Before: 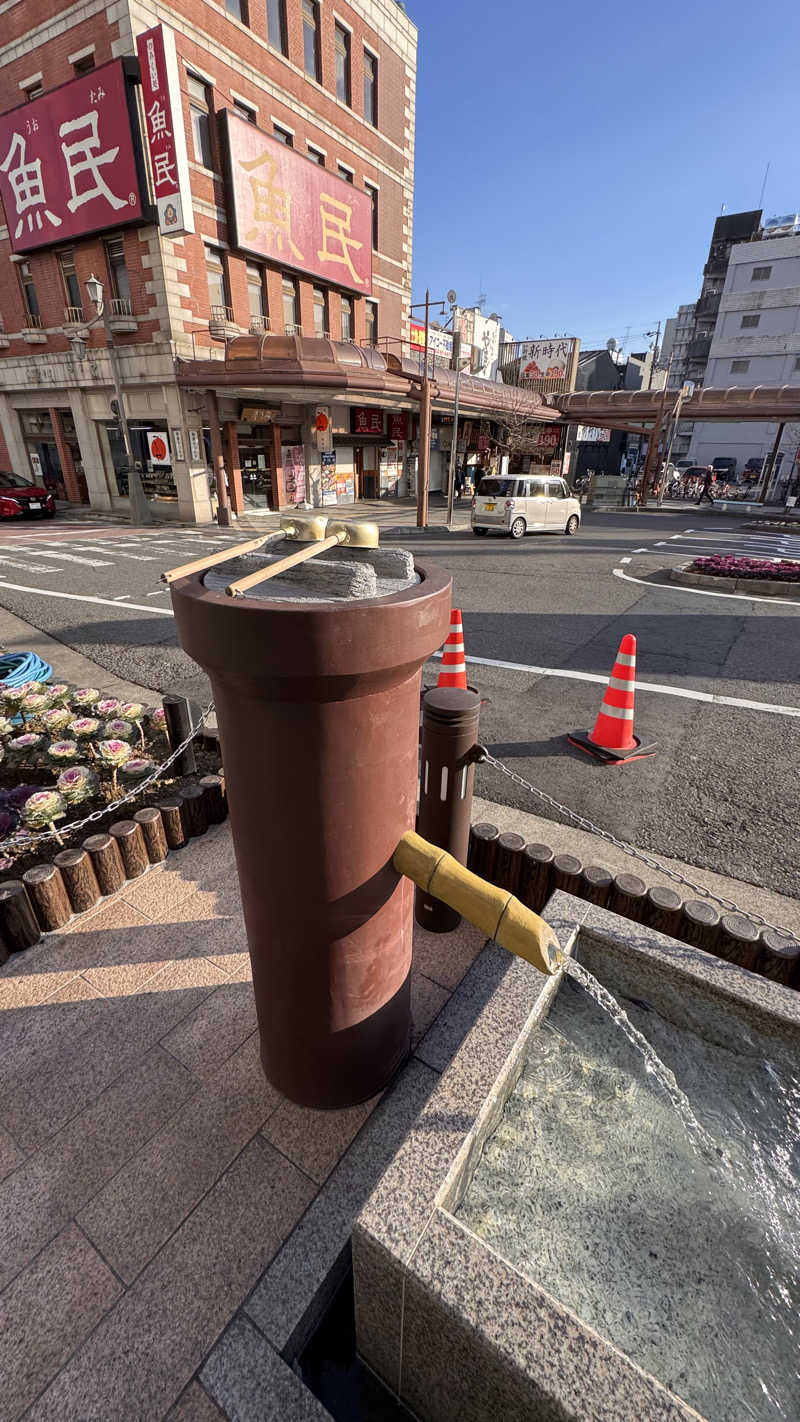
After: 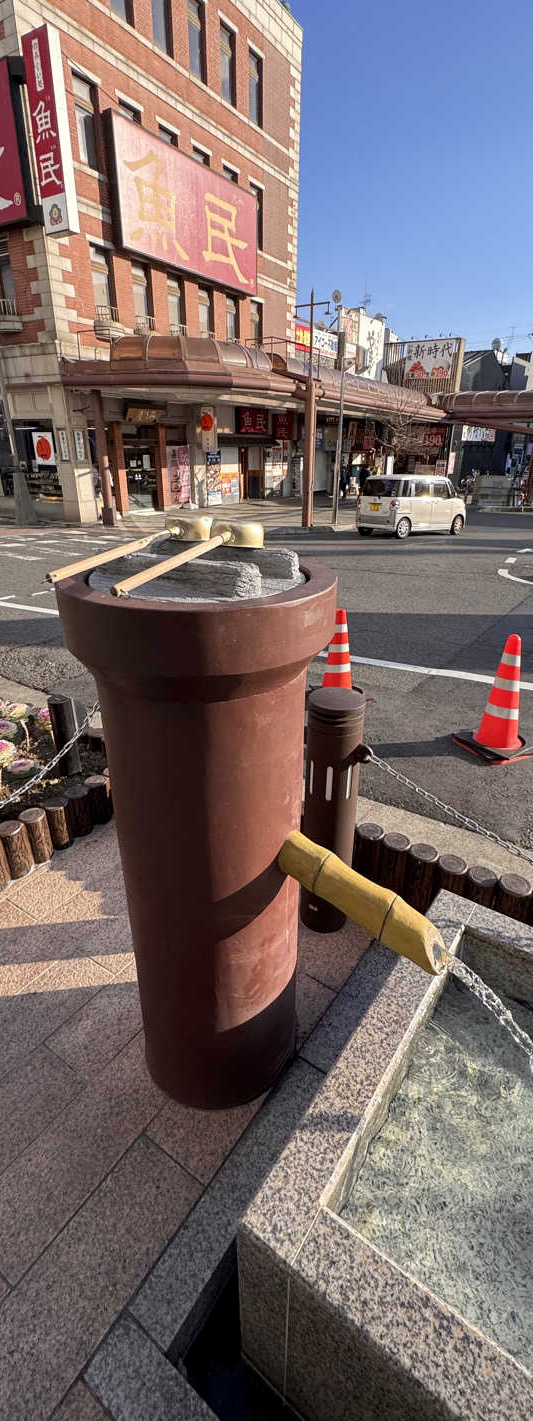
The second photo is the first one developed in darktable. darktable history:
crop and rotate: left 14.462%, right 18.819%
exposure: black level correction 0.001, compensate exposure bias true, compensate highlight preservation false
